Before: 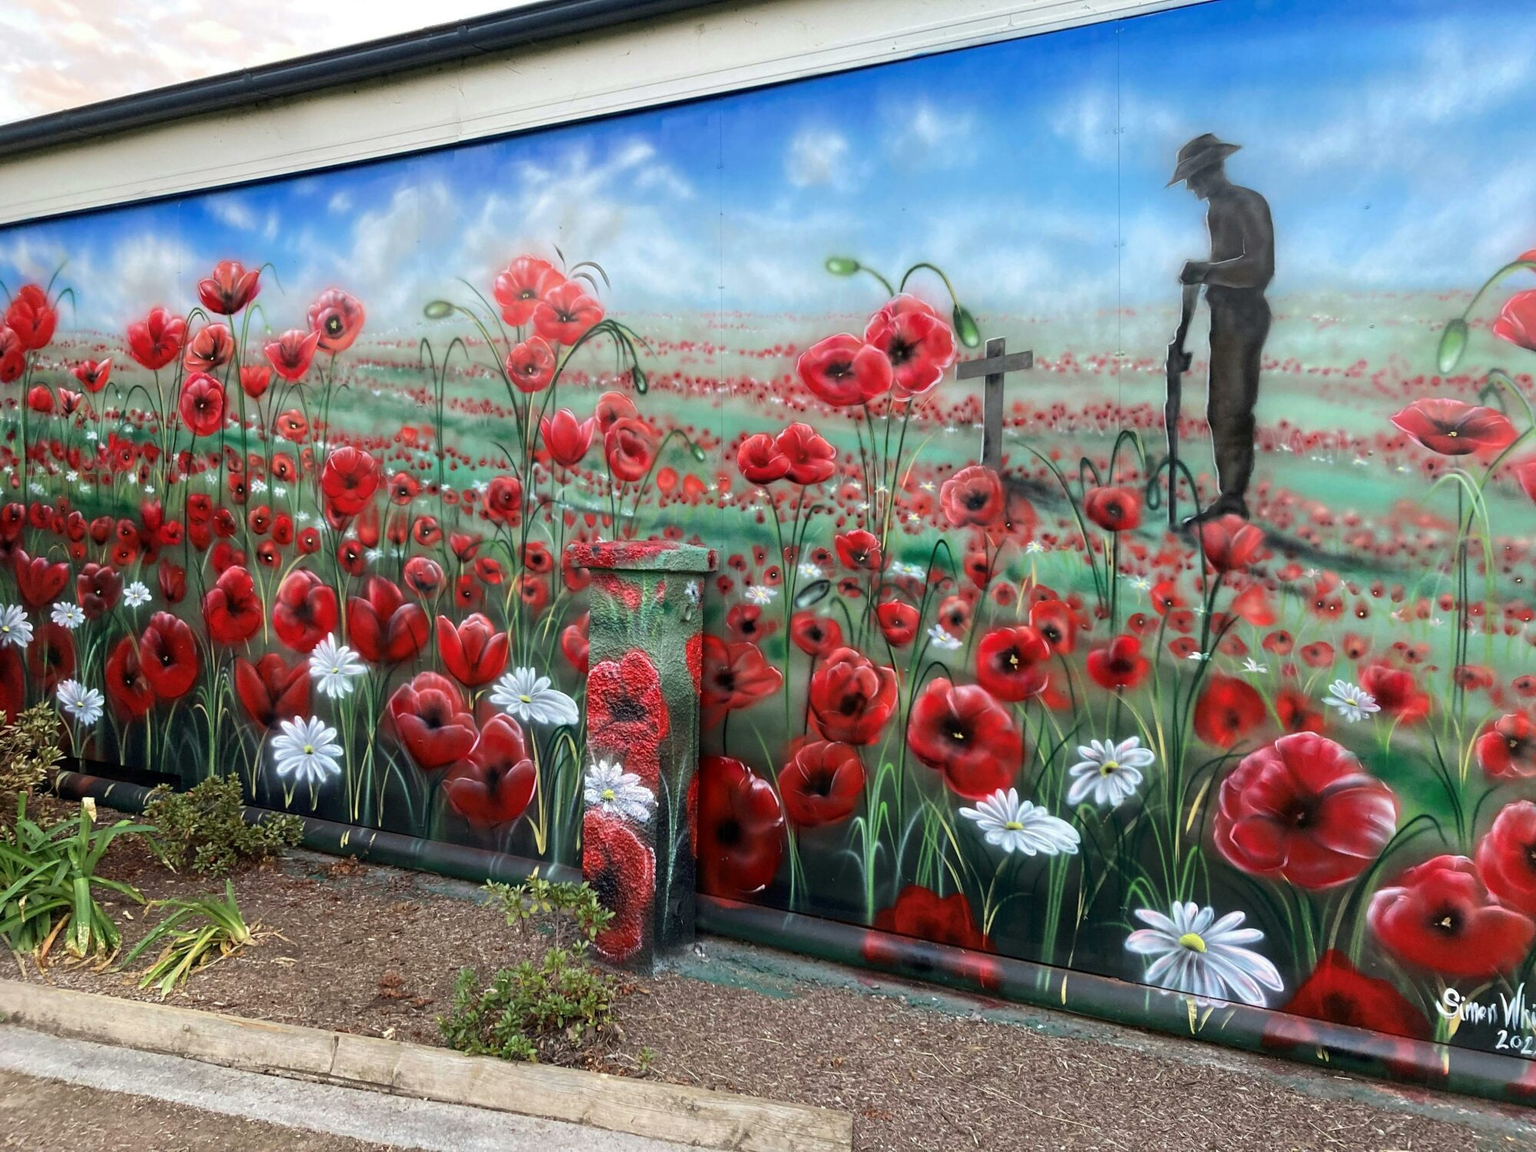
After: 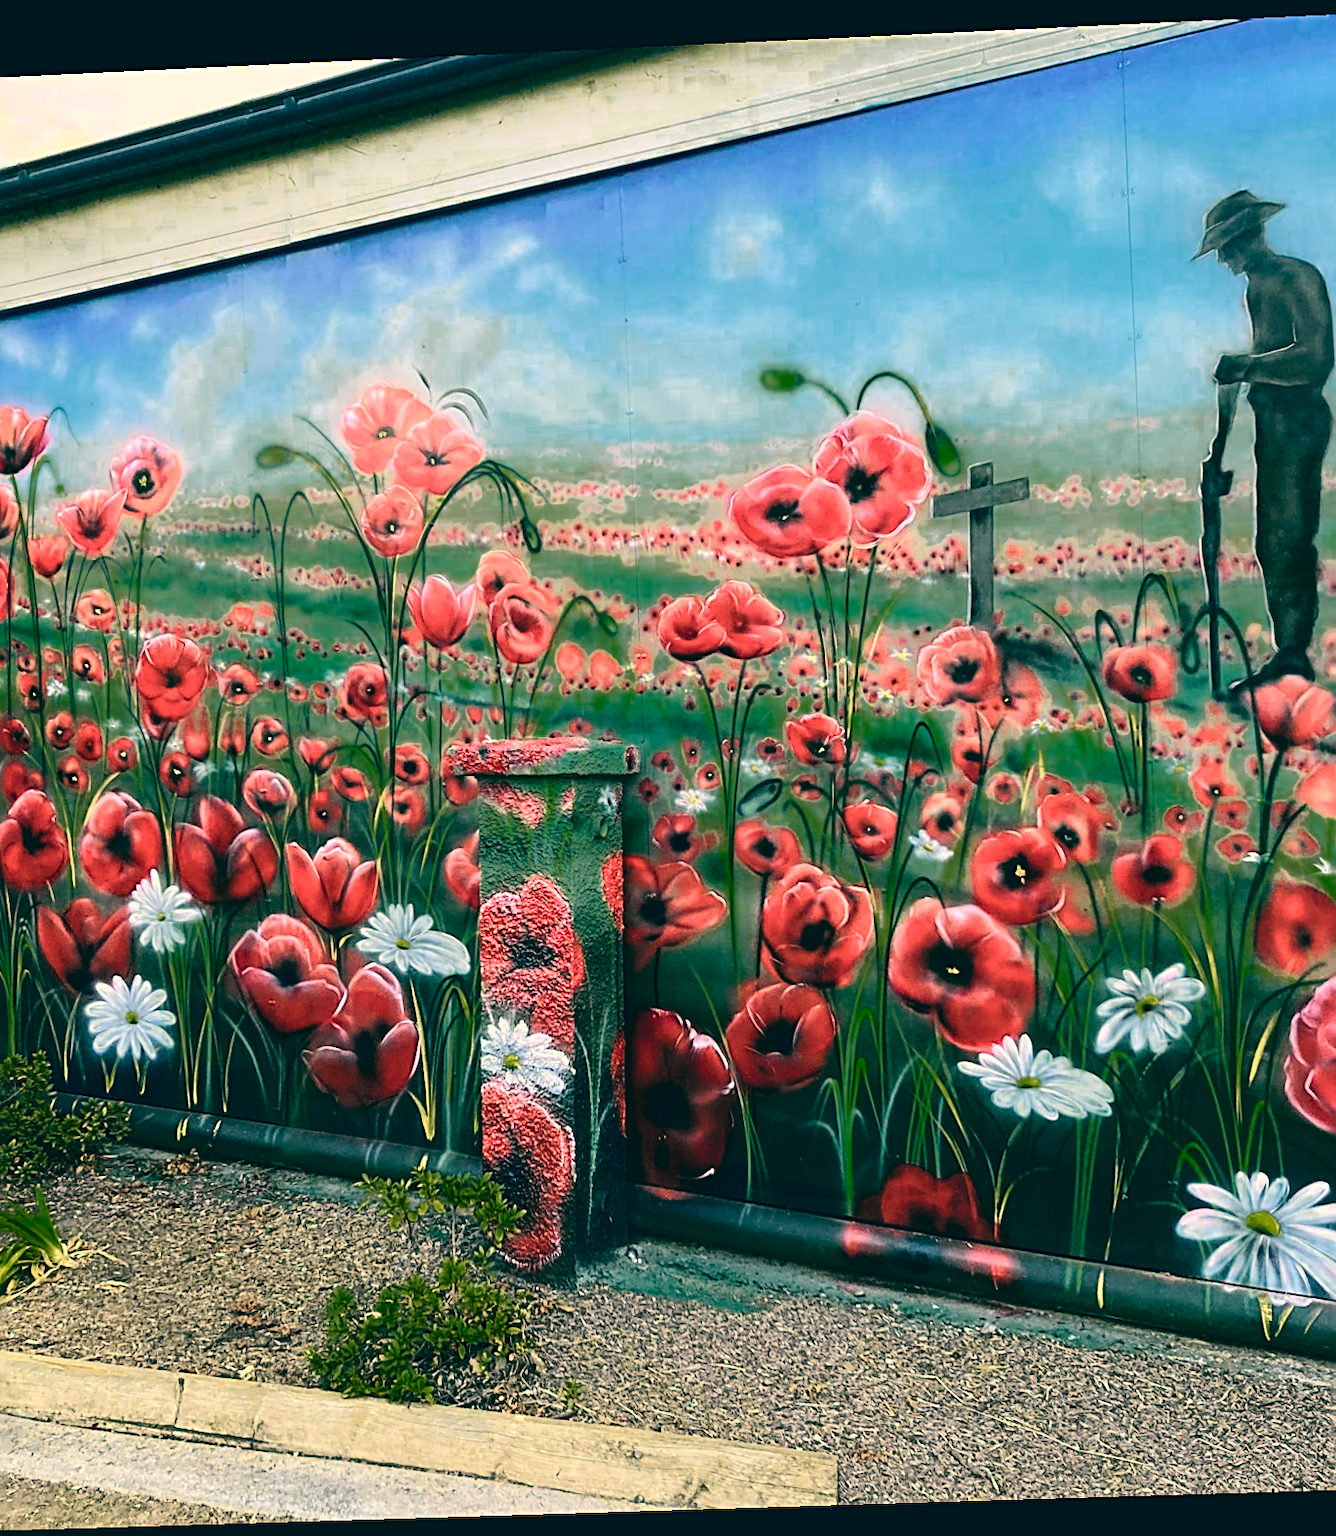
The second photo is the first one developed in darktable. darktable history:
color zones: curves: ch0 [(0.25, 0.5) (0.347, 0.092) (0.75, 0.5)]; ch1 [(0.25, 0.5) (0.33, 0.51) (0.75, 0.5)]
sharpen: radius 2.584, amount 0.688
tone curve: curves: ch0 [(0, 0.022) (0.114, 0.083) (0.281, 0.315) (0.447, 0.557) (0.588, 0.711) (0.786, 0.839) (0.999, 0.949)]; ch1 [(0, 0) (0.389, 0.352) (0.458, 0.433) (0.486, 0.474) (0.509, 0.505) (0.535, 0.53) (0.555, 0.557) (0.586, 0.622) (0.677, 0.724) (1, 1)]; ch2 [(0, 0) (0.369, 0.388) (0.449, 0.431) (0.501, 0.5) (0.528, 0.52) (0.561, 0.59) (0.697, 0.721) (1, 1)], color space Lab, independent channels, preserve colors none
crop and rotate: left 14.436%, right 18.898%
color balance: lift [1.005, 0.99, 1.007, 1.01], gamma [1, 0.979, 1.011, 1.021], gain [0.923, 1.098, 1.025, 0.902], input saturation 90.45%, contrast 7.73%, output saturation 105.91%
local contrast: highlights 100%, shadows 100%, detail 120%, midtone range 0.2
rotate and perspective: rotation -2.22°, lens shift (horizontal) -0.022, automatic cropping off
